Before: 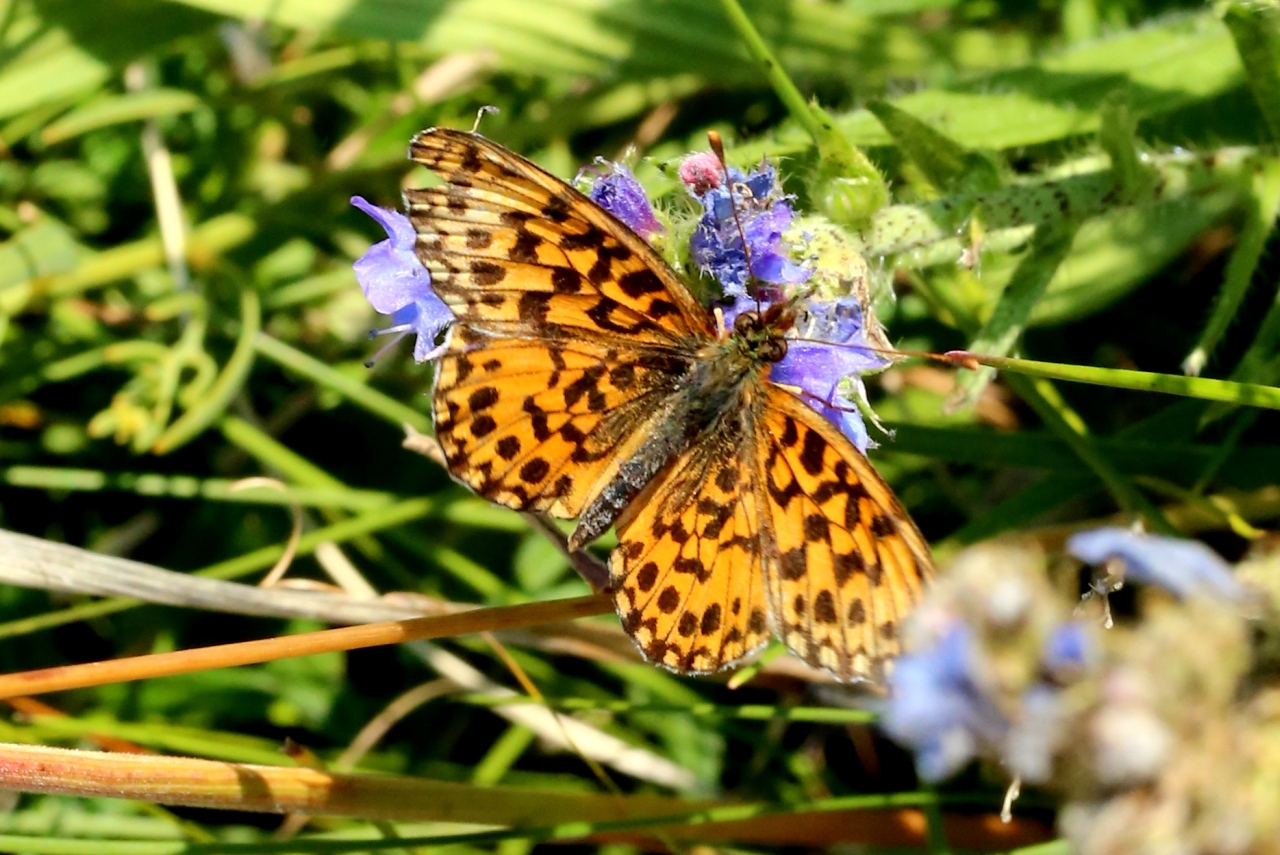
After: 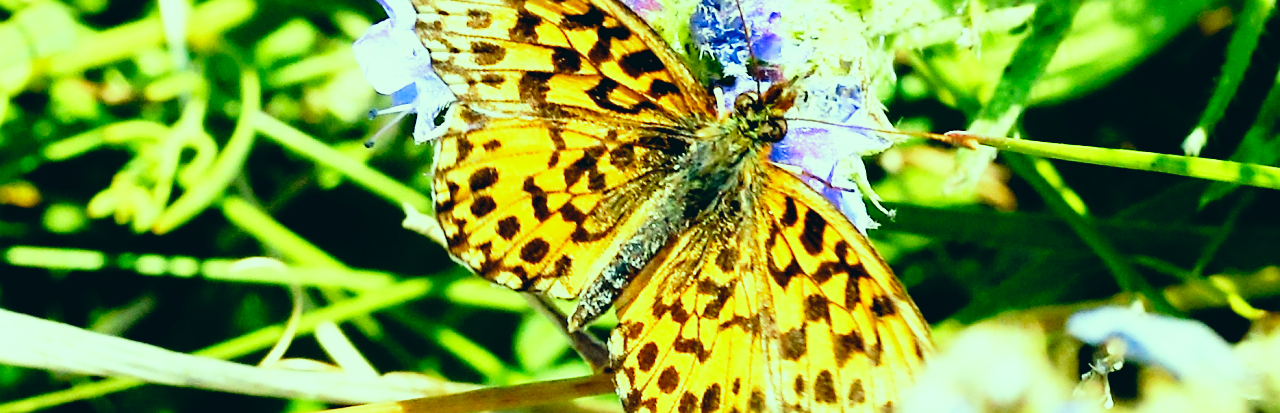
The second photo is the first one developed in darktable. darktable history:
crop and rotate: top 25.735%, bottom 25.915%
sharpen: on, module defaults
base curve: curves: ch0 [(0, 0) (0.012, 0.01) (0.073, 0.168) (0.31, 0.711) (0.645, 0.957) (1, 1)], preserve colors none
color correction: highlights a* -19.8, highlights b* 9.8, shadows a* -20.85, shadows b* -10.27
